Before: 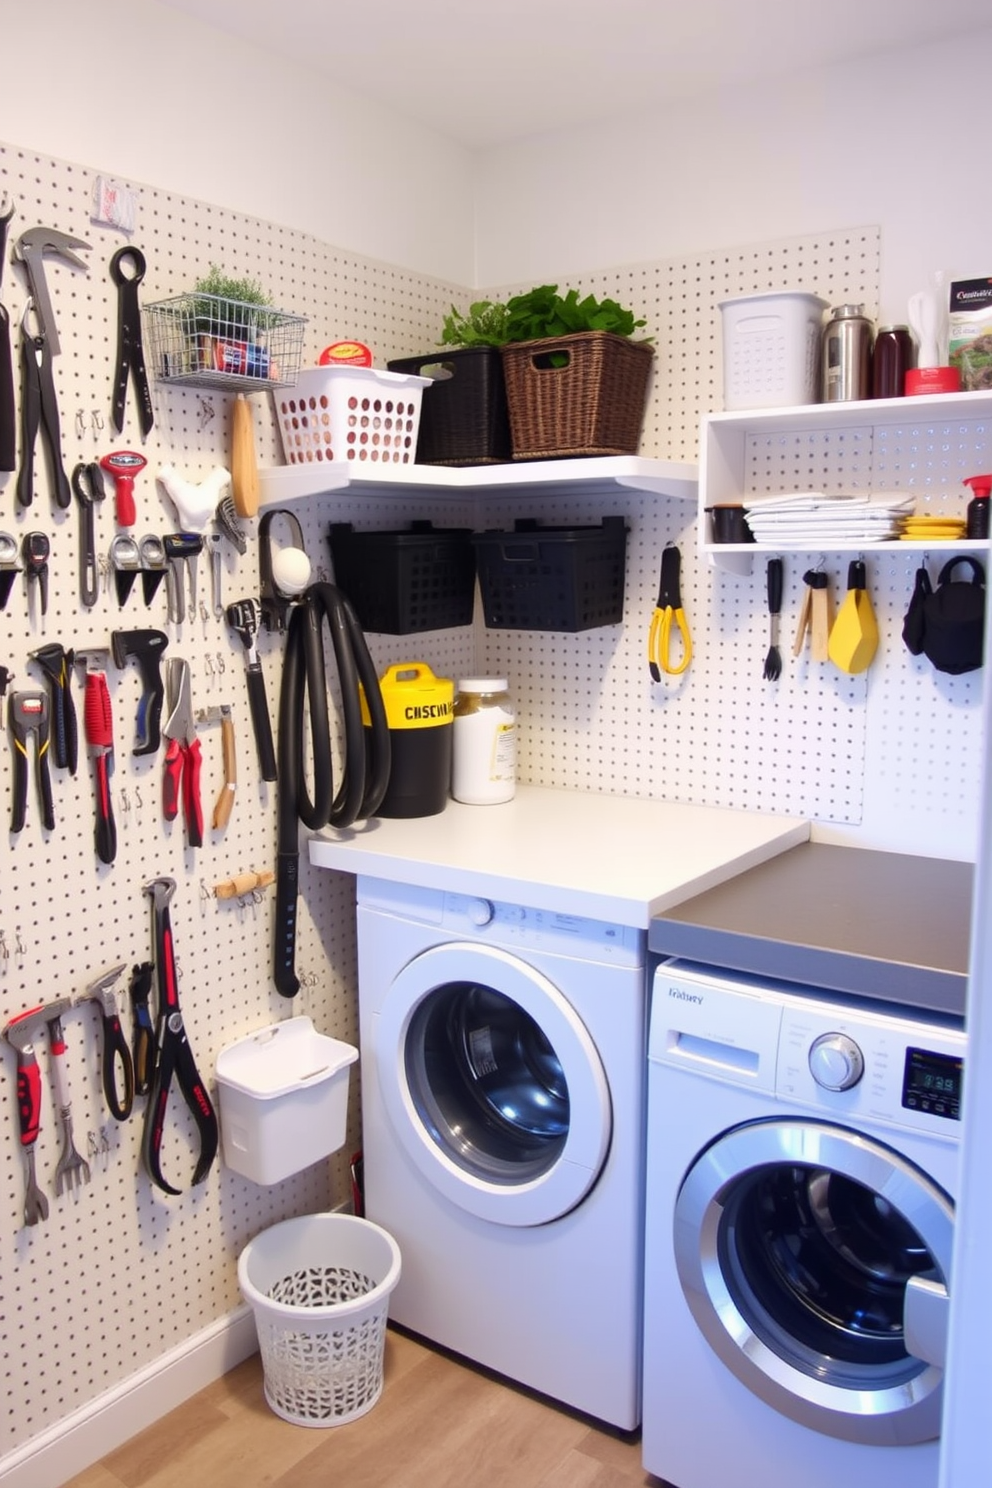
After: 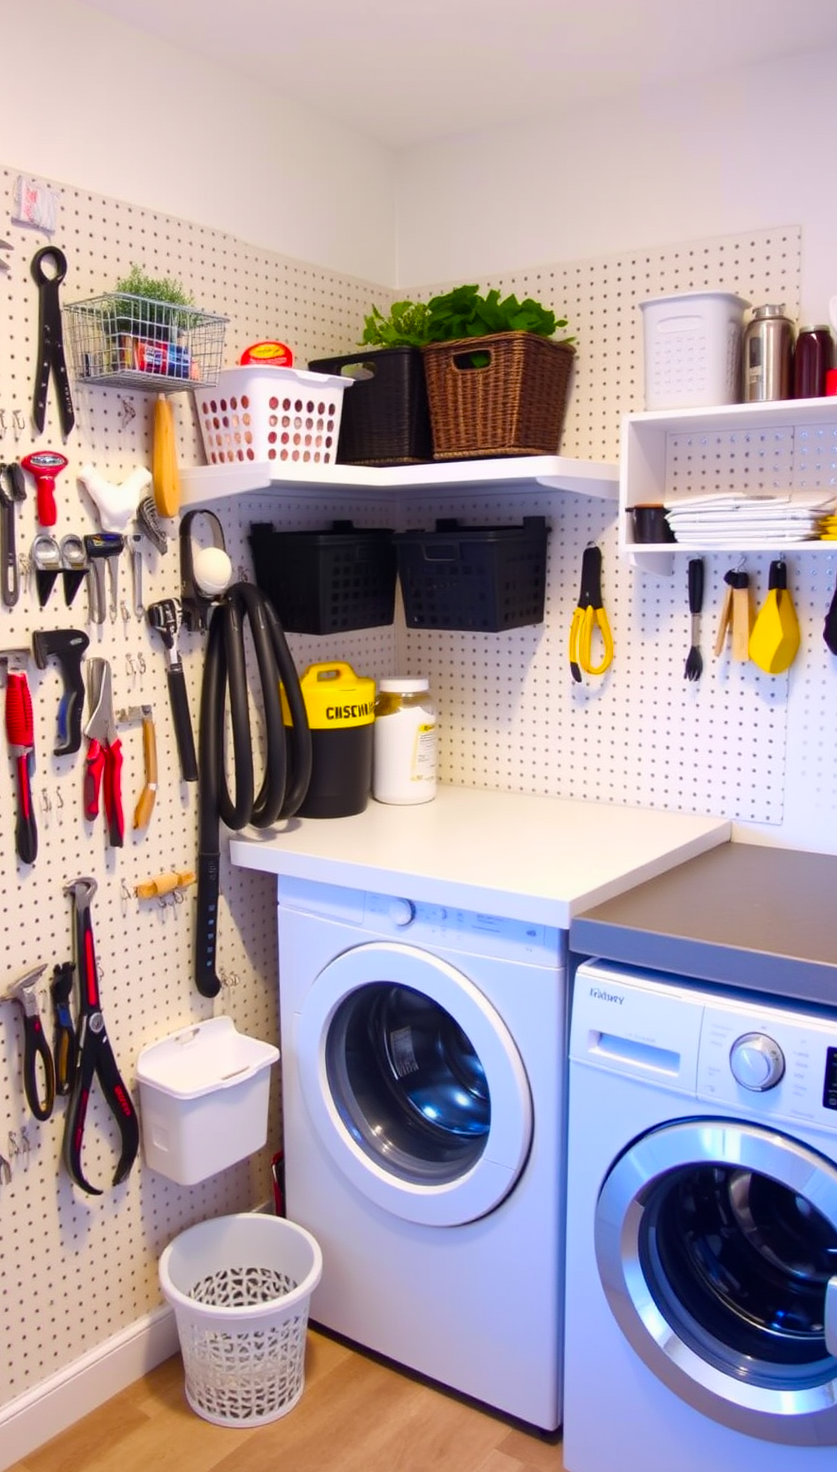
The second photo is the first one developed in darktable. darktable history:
color balance rgb: linear chroma grading › global chroma 15%, perceptual saturation grading › global saturation 30%
crop: left 8.026%, right 7.374%
